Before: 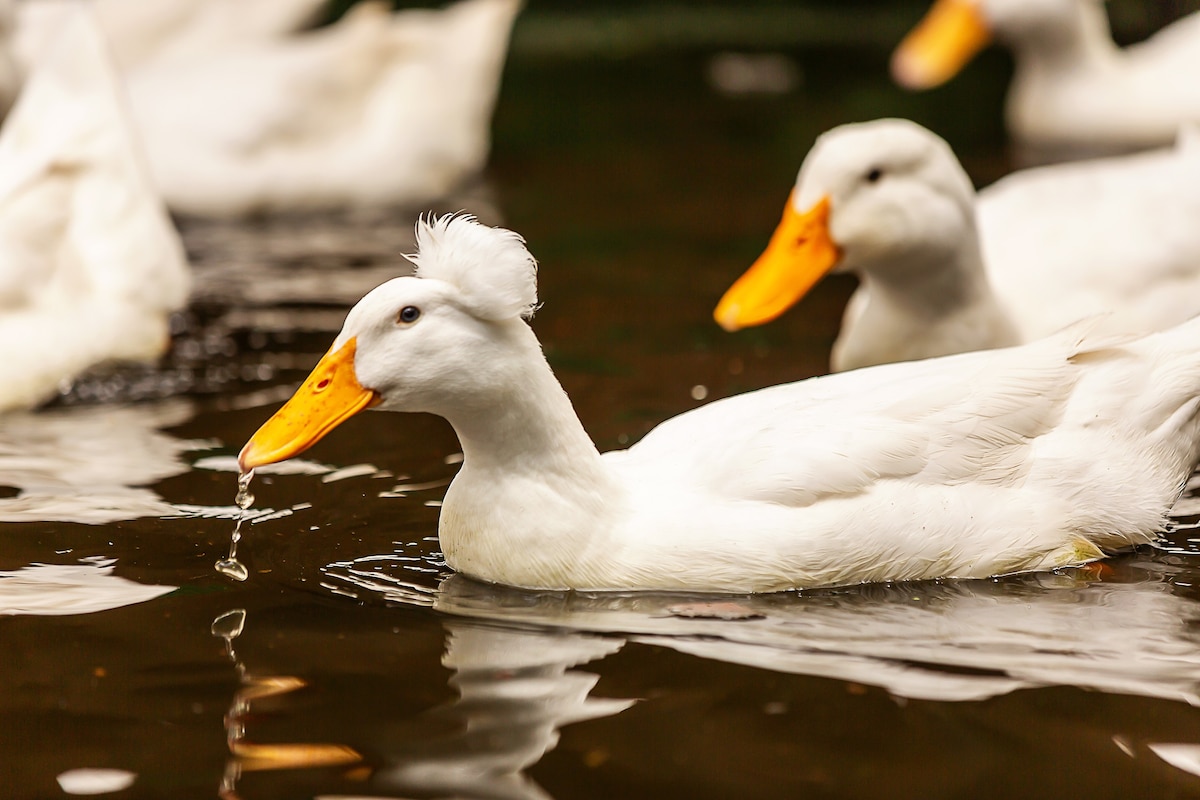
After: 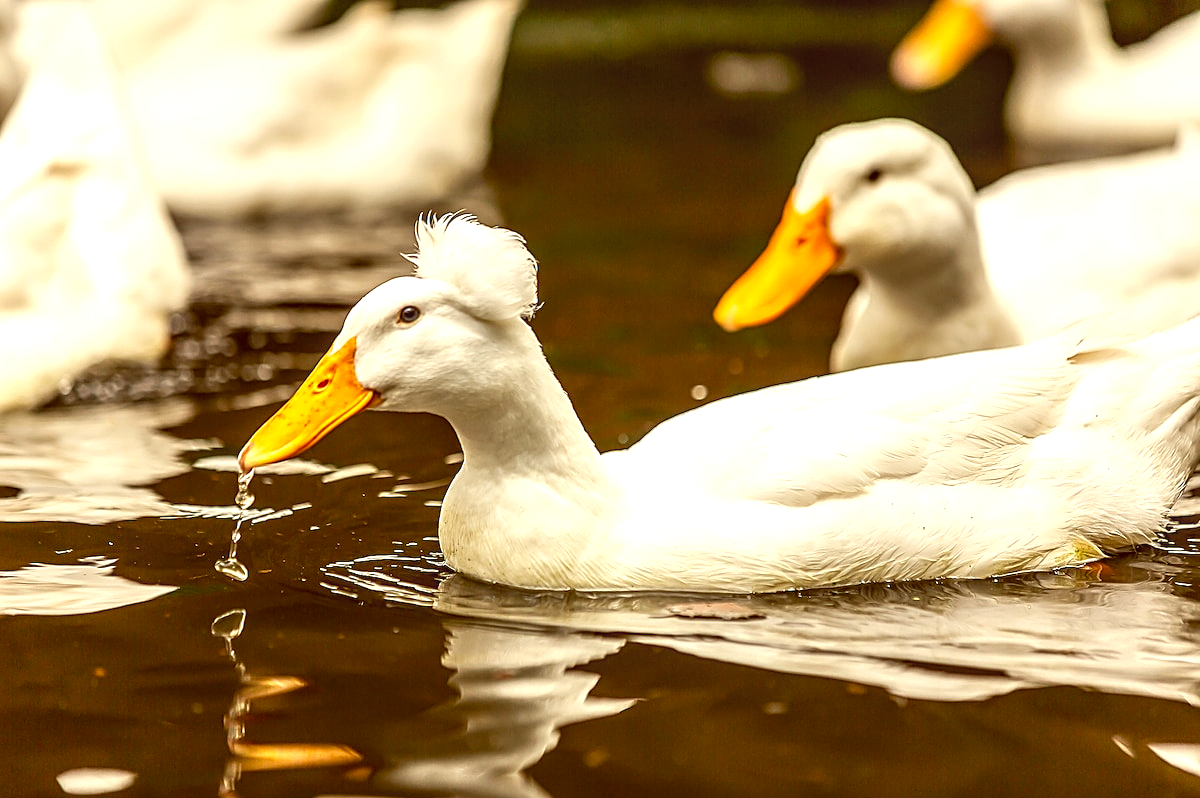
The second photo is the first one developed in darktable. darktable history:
crop: top 0.05%, bottom 0.098%
local contrast: on, module defaults
sharpen: on, module defaults
color balance: lift [1.001, 1.007, 1, 0.993], gamma [1.023, 1.026, 1.01, 0.974], gain [0.964, 1.059, 1.073, 0.927]
exposure: exposure 0.6 EV, compensate highlight preservation false
